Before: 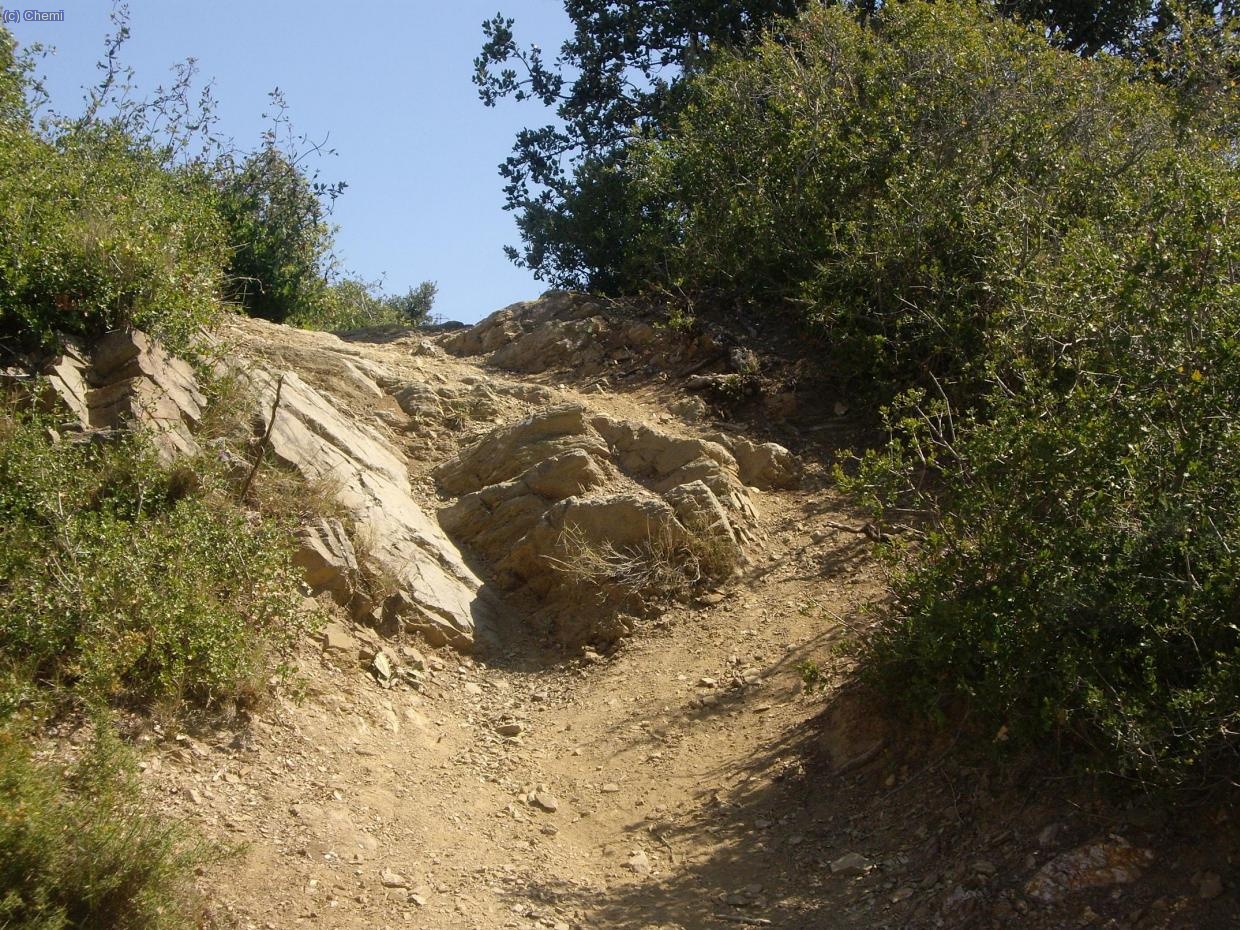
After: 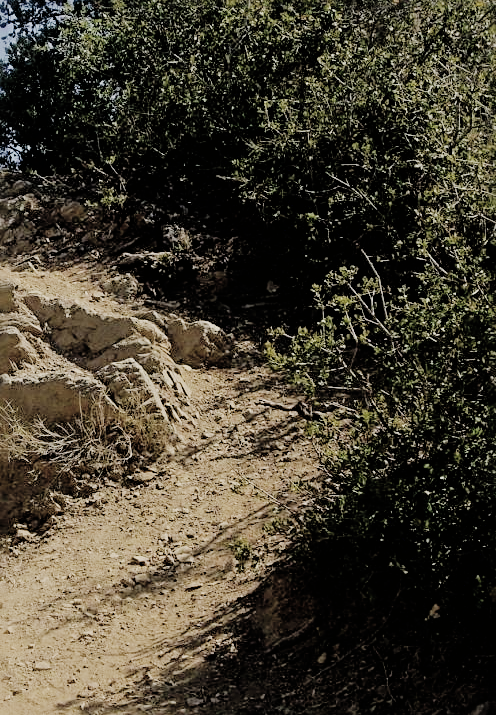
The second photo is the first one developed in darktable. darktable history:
tone curve: curves: ch0 [(0, 0) (0.003, 0.003) (0.011, 0.005) (0.025, 0.008) (0.044, 0.012) (0.069, 0.02) (0.1, 0.031) (0.136, 0.047) (0.177, 0.088) (0.224, 0.141) (0.277, 0.222) (0.335, 0.32) (0.399, 0.422) (0.468, 0.523) (0.543, 0.621) (0.623, 0.715) (0.709, 0.796) (0.801, 0.88) (0.898, 0.962) (1, 1)], preserve colors none
color correction: highlights b* -0.019, saturation 0.581
crop: left 45.876%, top 13.208%, right 14.071%, bottom 9.835%
exposure: black level correction 0.001, exposure 0.192 EV, compensate exposure bias true, compensate highlight preservation false
filmic rgb: black relative exposure -4.42 EV, white relative exposure 6.56 EV, threshold 5.97 EV, hardness 1.82, contrast 0.514, color science v6 (2022), enable highlight reconstruction true
sharpen: radius 3.095
